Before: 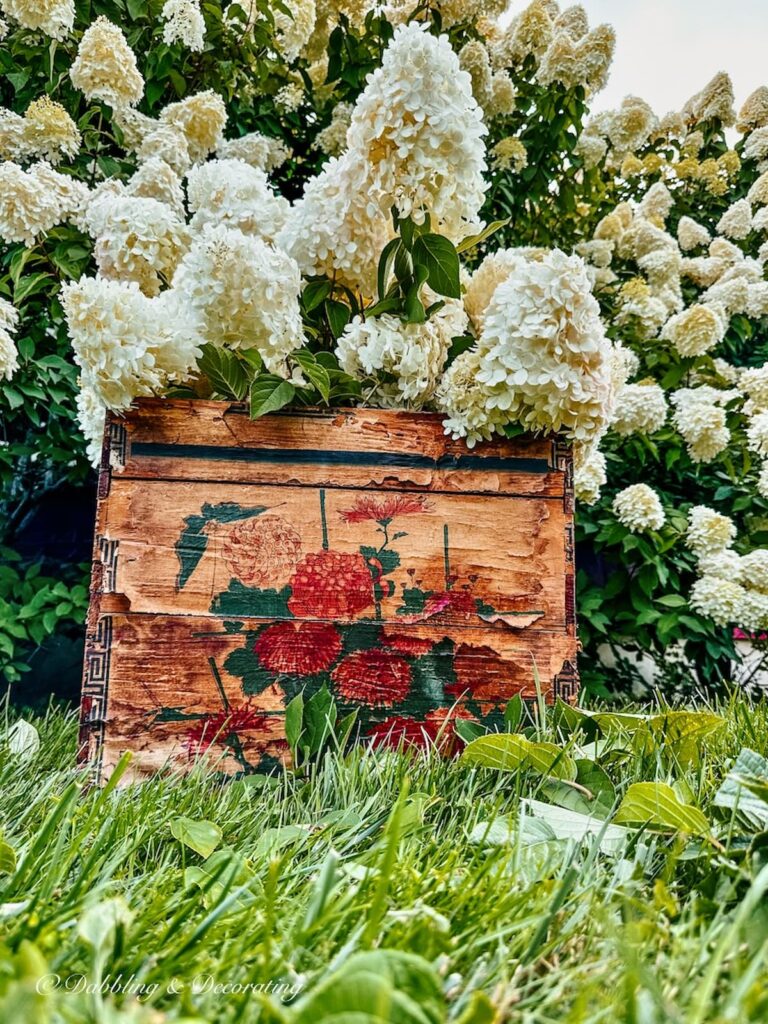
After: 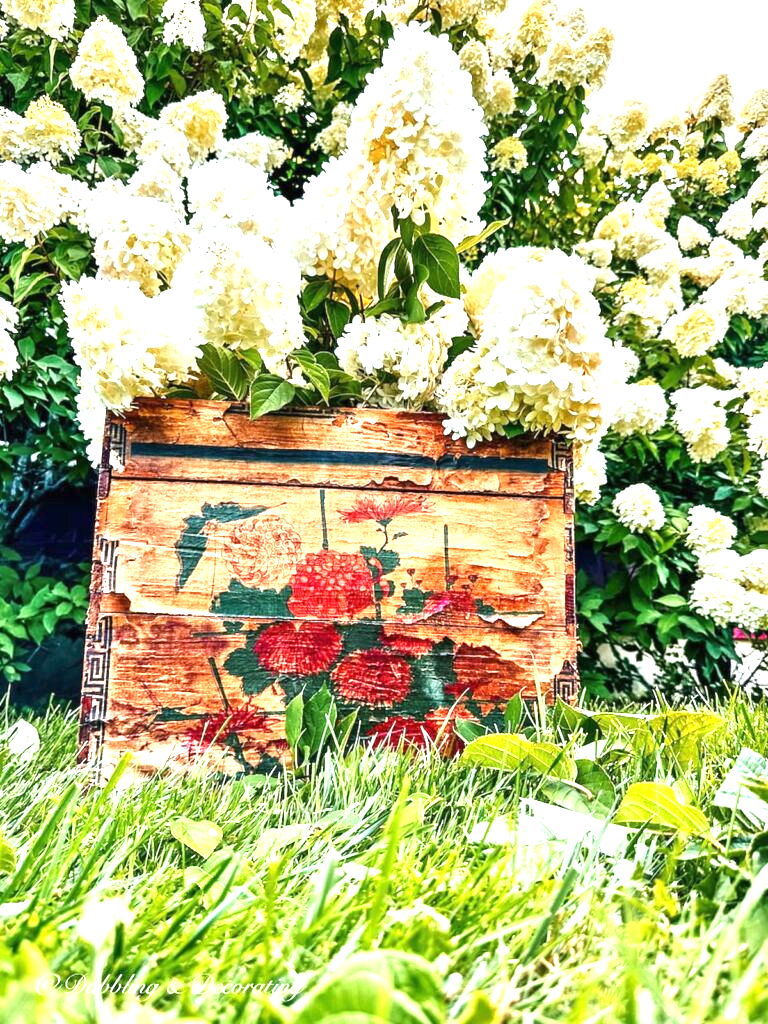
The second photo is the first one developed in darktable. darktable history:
exposure: black level correction 0, exposure 1.447 EV, compensate highlight preservation false
